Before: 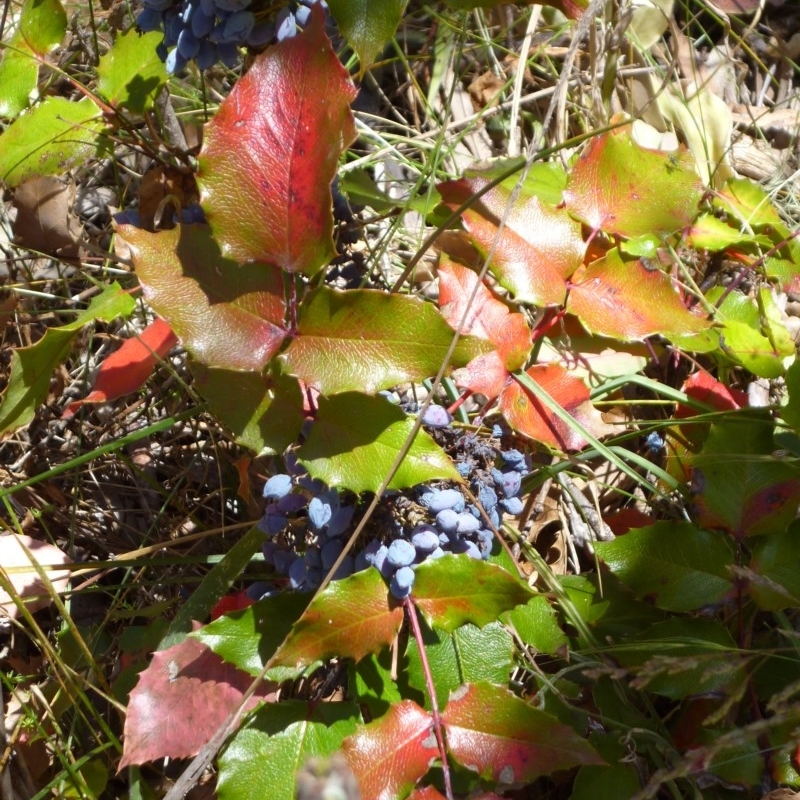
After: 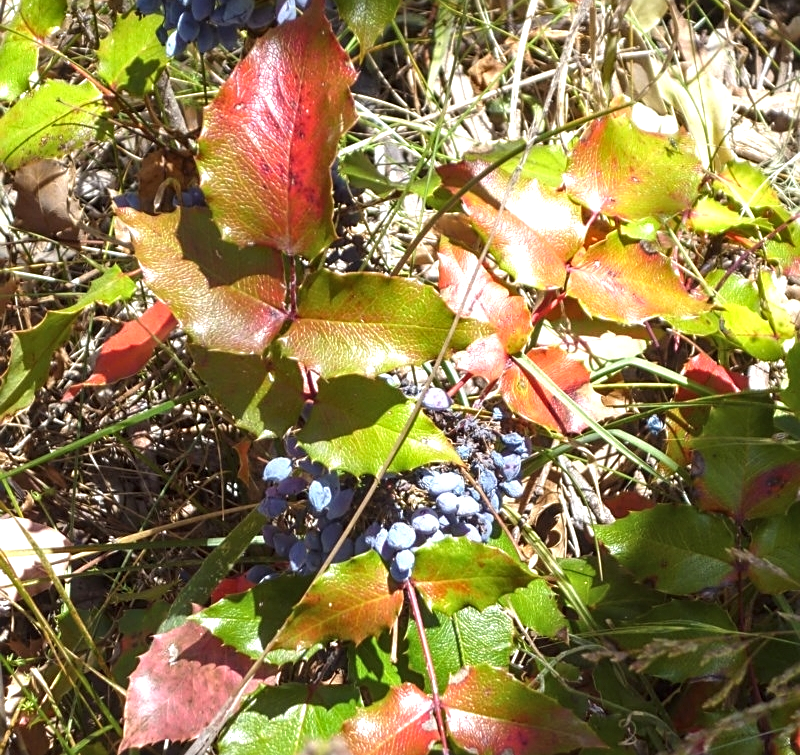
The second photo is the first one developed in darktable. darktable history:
crop and rotate: top 2.246%, bottom 3.264%
exposure: black level correction -0.002, exposure 0.53 EV, compensate exposure bias true, compensate highlight preservation false
sharpen: on, module defaults
local contrast: on, module defaults
